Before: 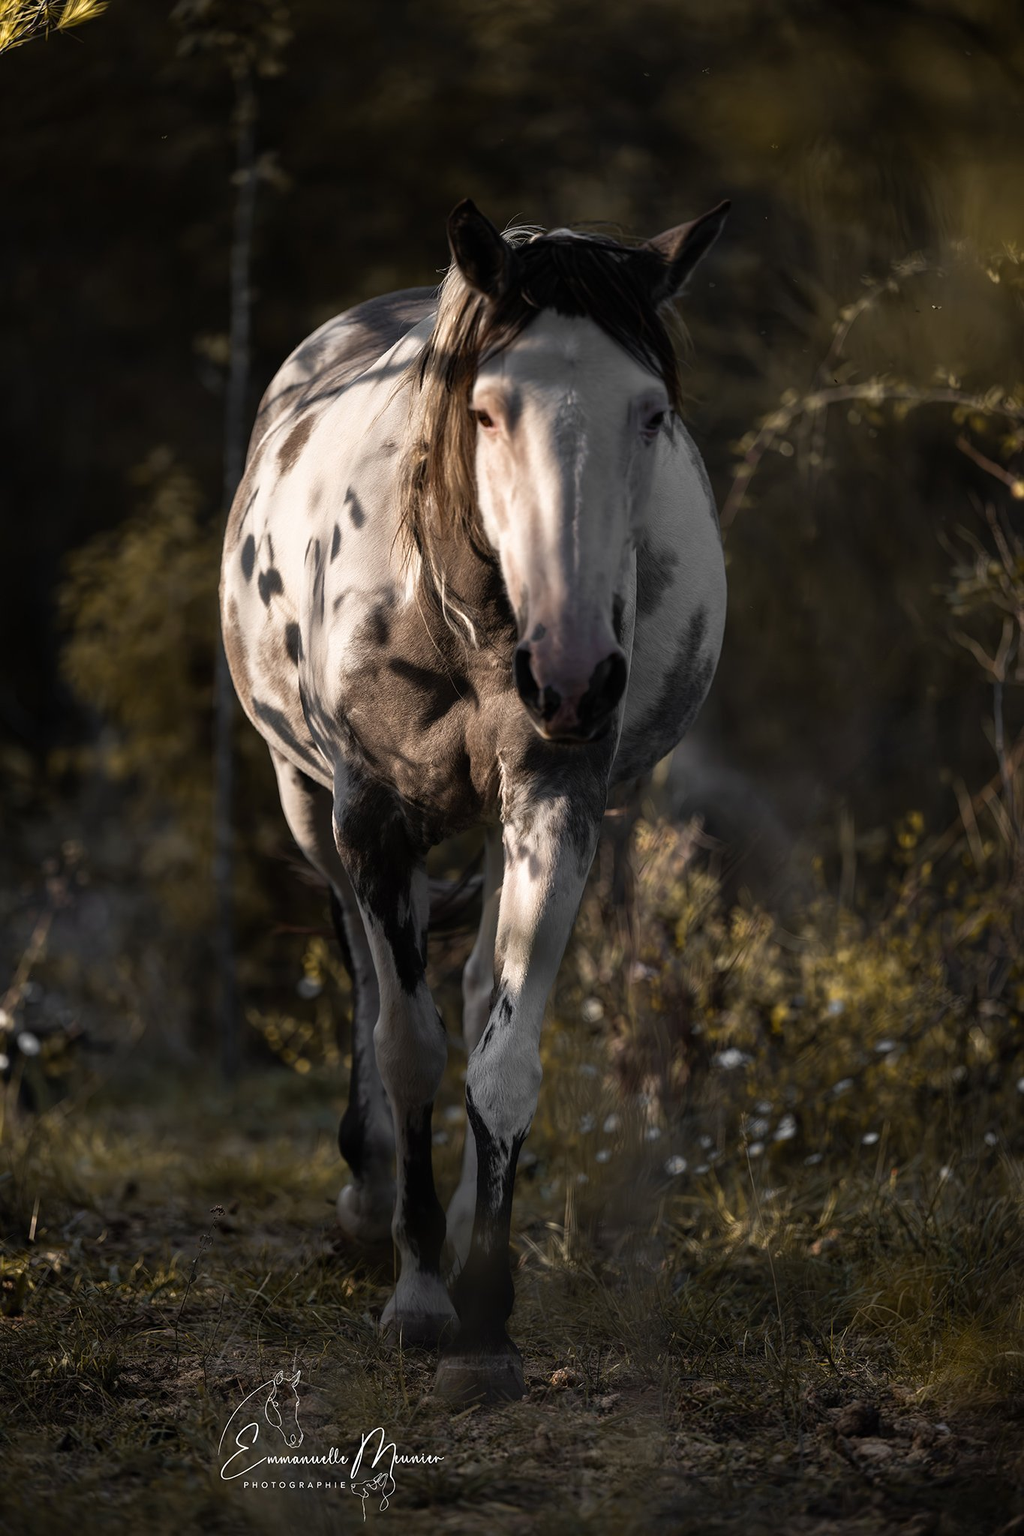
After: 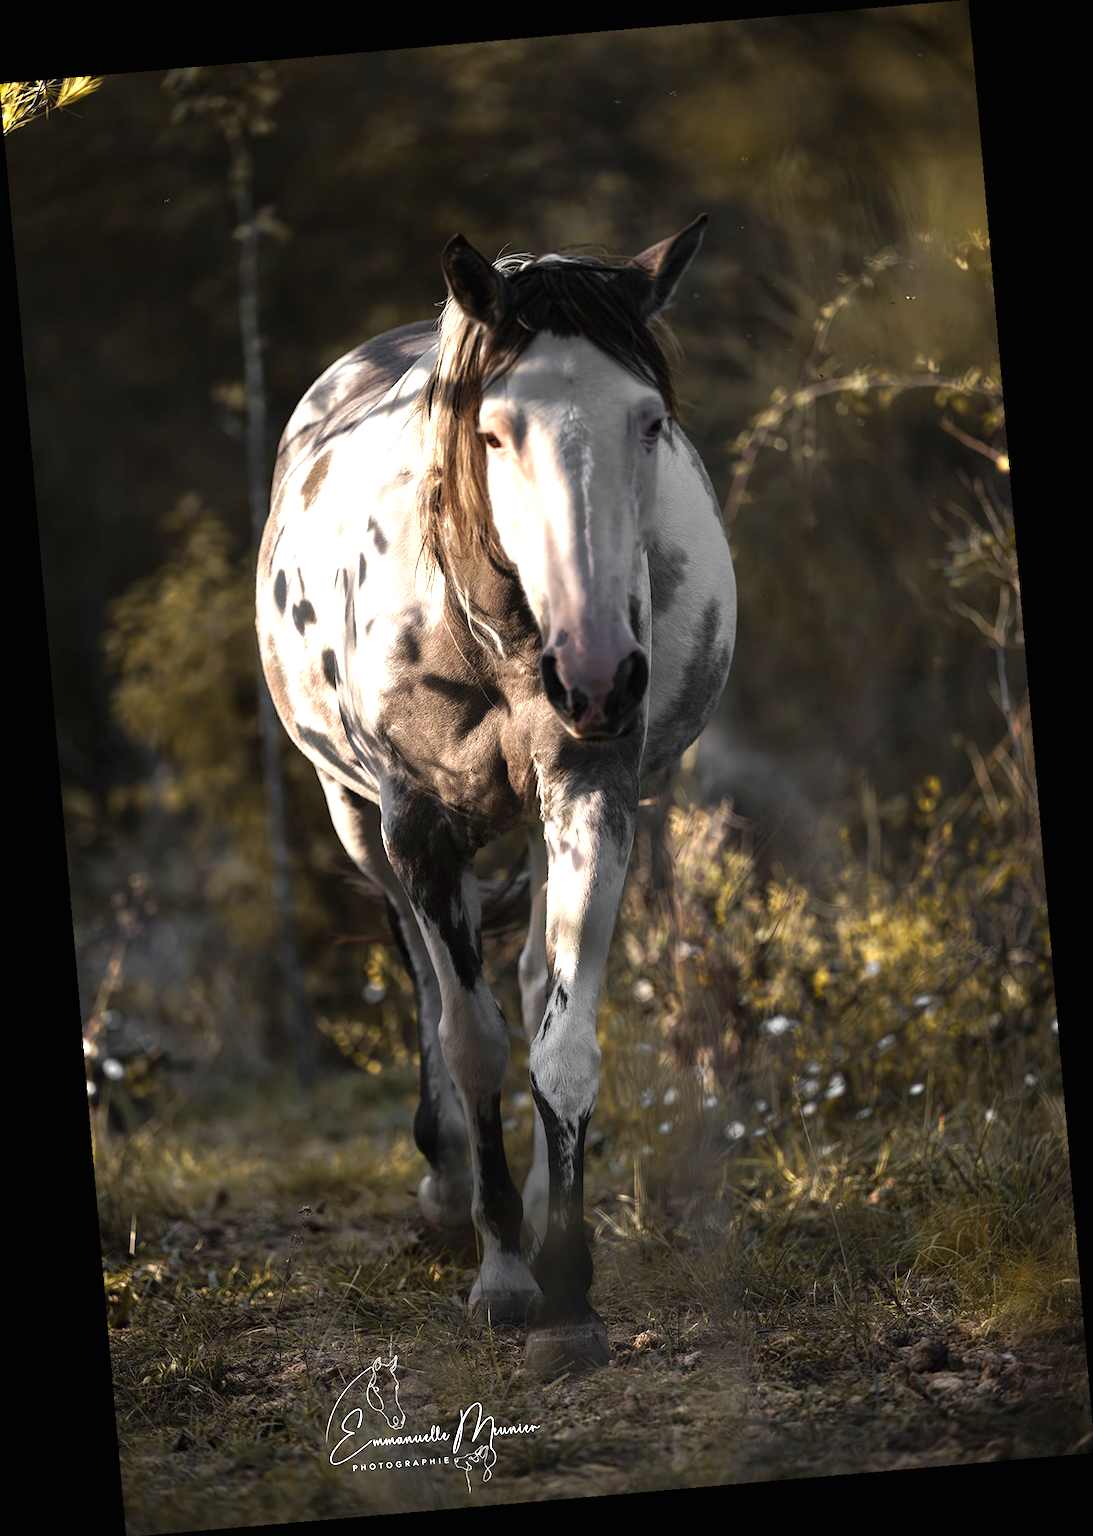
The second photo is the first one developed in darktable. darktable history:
rotate and perspective: rotation -4.98°, automatic cropping off
exposure: black level correction 0, exposure 1.1 EV, compensate exposure bias true, compensate highlight preservation false
tone curve: curves: ch0 [(0, 0) (0.003, 0.003) (0.011, 0.011) (0.025, 0.024) (0.044, 0.043) (0.069, 0.068) (0.1, 0.098) (0.136, 0.133) (0.177, 0.173) (0.224, 0.22) (0.277, 0.271) (0.335, 0.328) (0.399, 0.39) (0.468, 0.458) (0.543, 0.563) (0.623, 0.64) (0.709, 0.722) (0.801, 0.809) (0.898, 0.902) (1, 1)], preserve colors none
